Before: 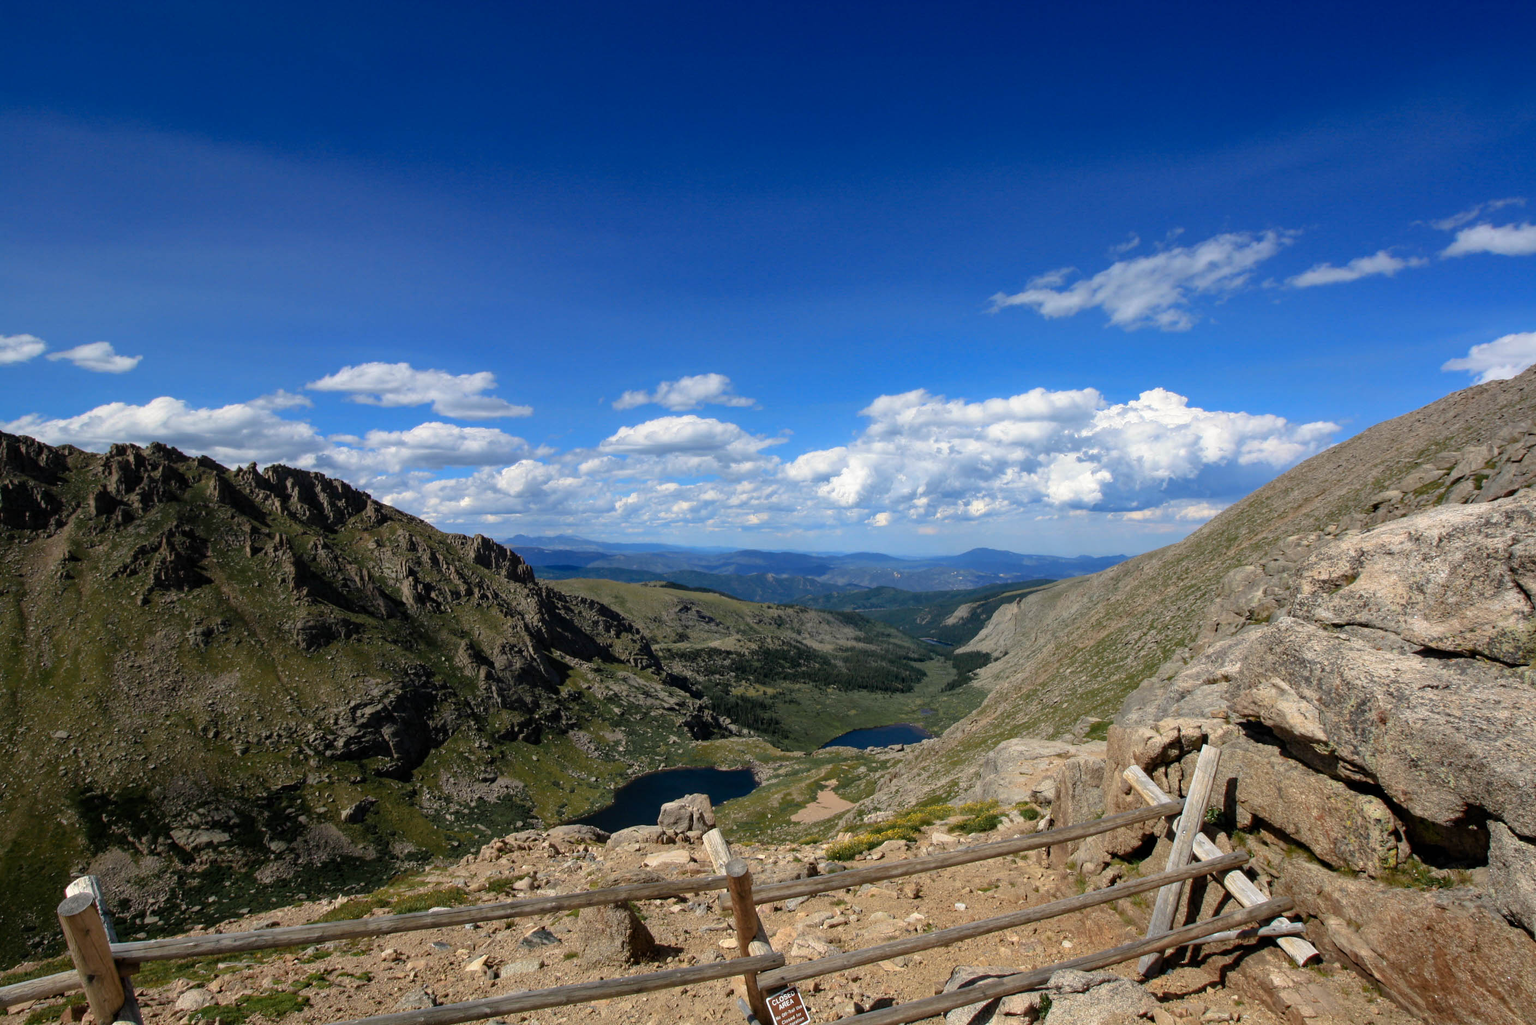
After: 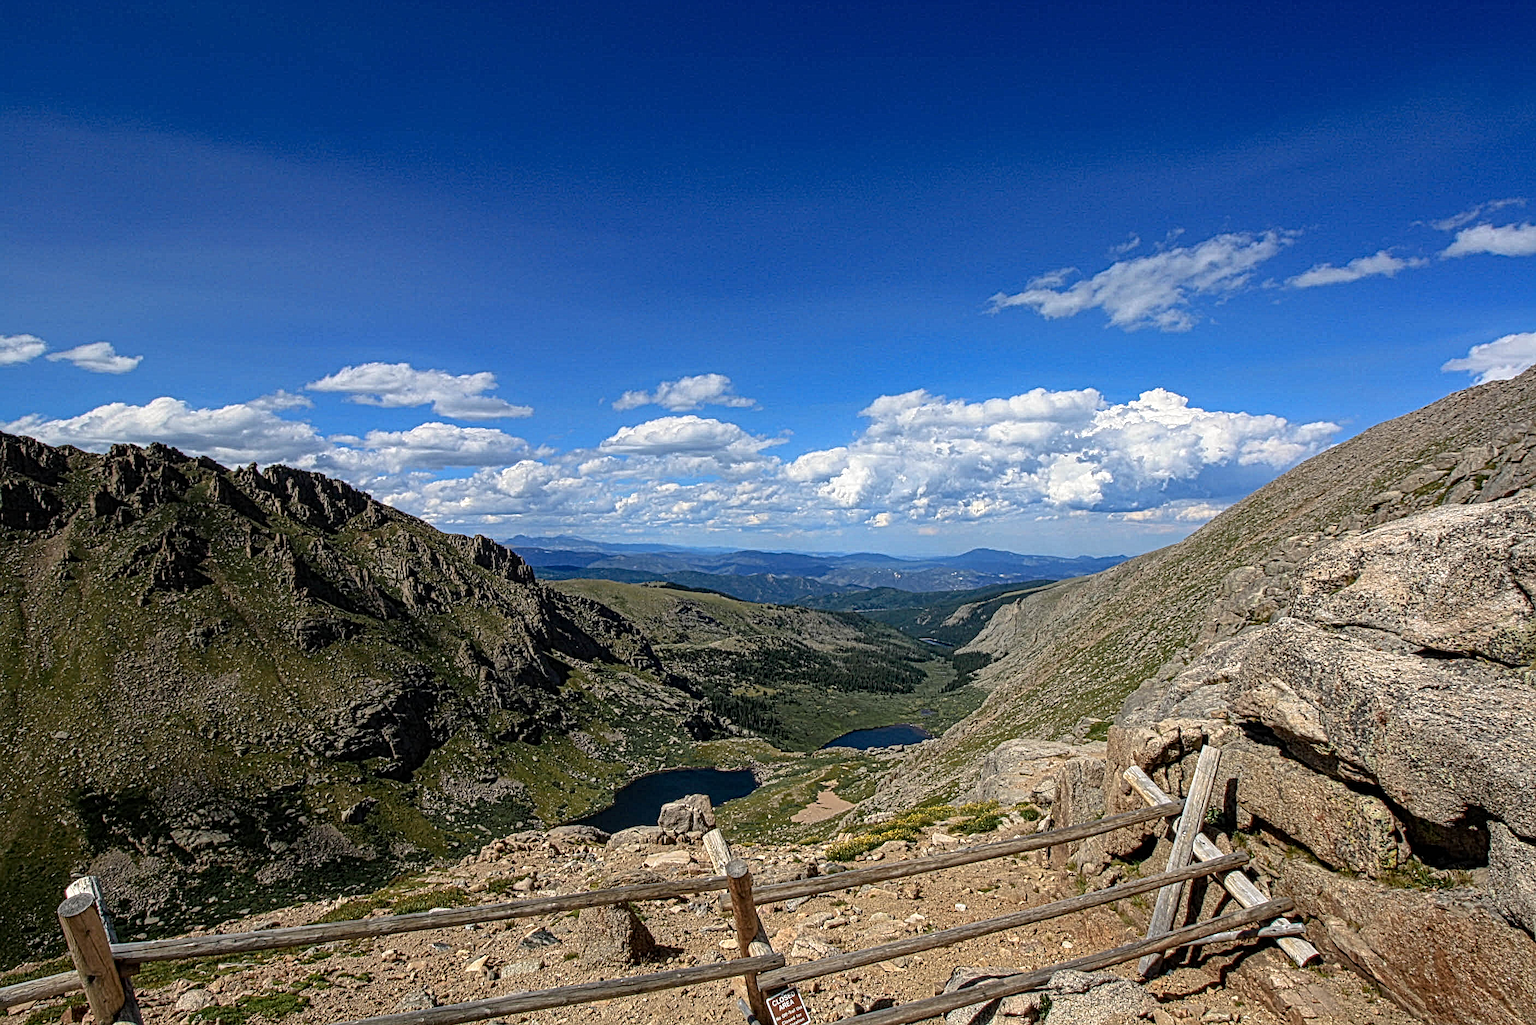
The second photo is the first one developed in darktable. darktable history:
local contrast: mode bilateral grid, contrast 20, coarseness 3, detail 298%, midtone range 0.2
